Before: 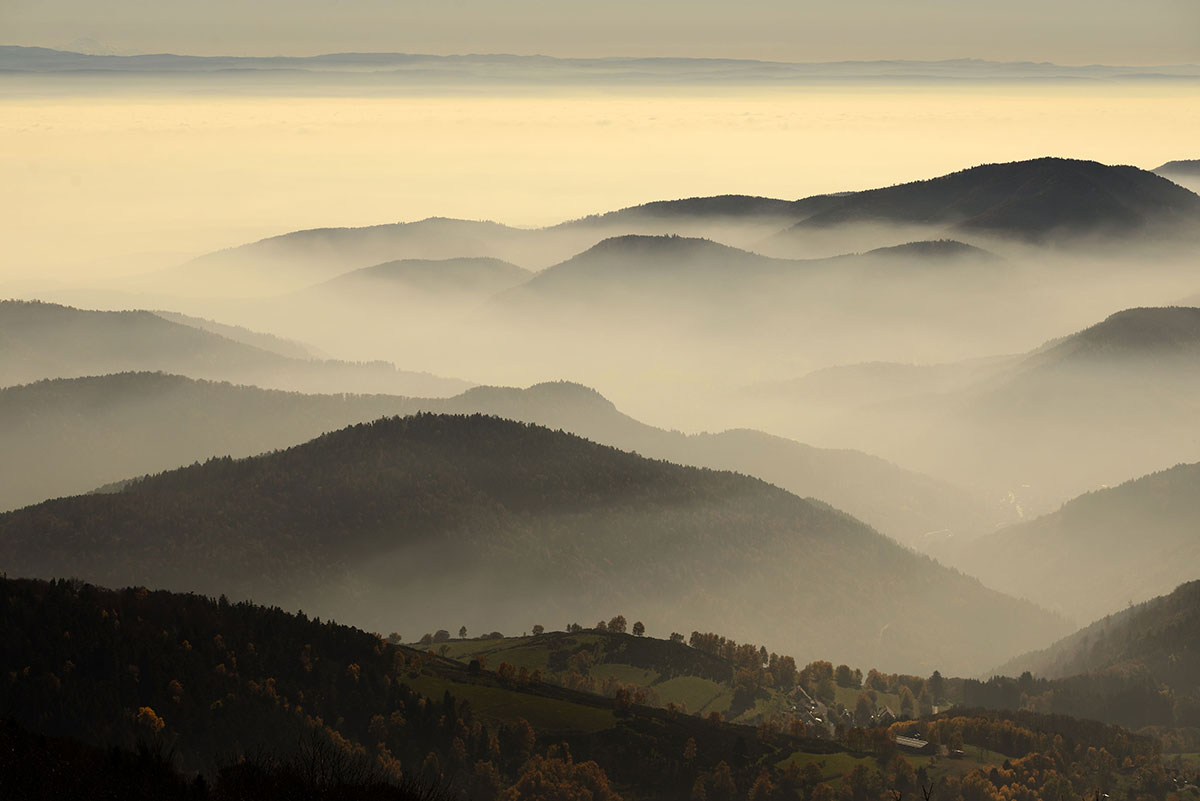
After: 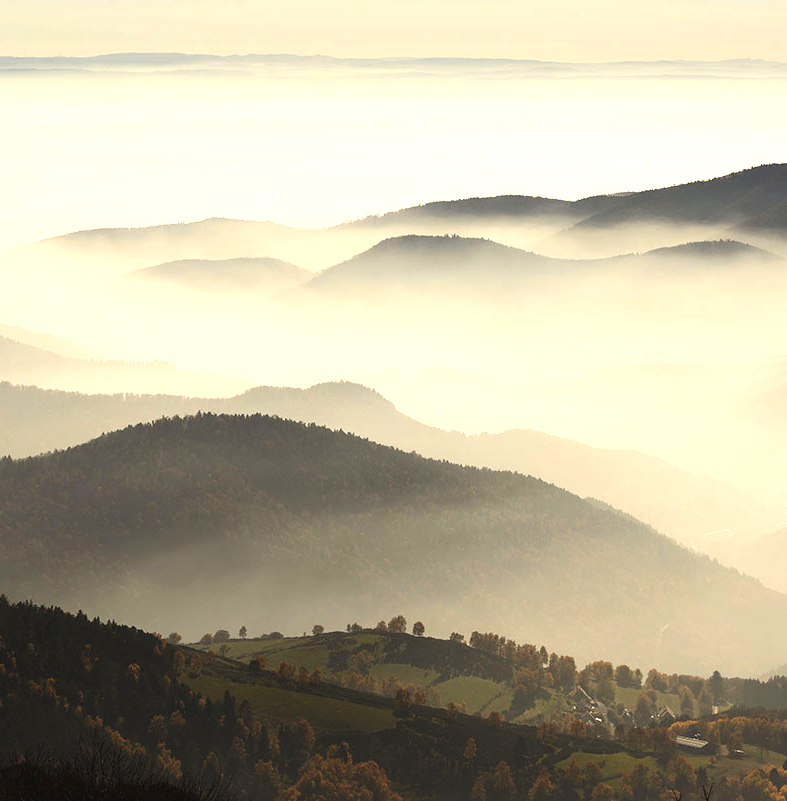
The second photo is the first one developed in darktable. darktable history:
exposure: black level correction -0.002, exposure 1.112 EV, compensate highlight preservation false
crop and rotate: left 18.403%, right 15.946%
